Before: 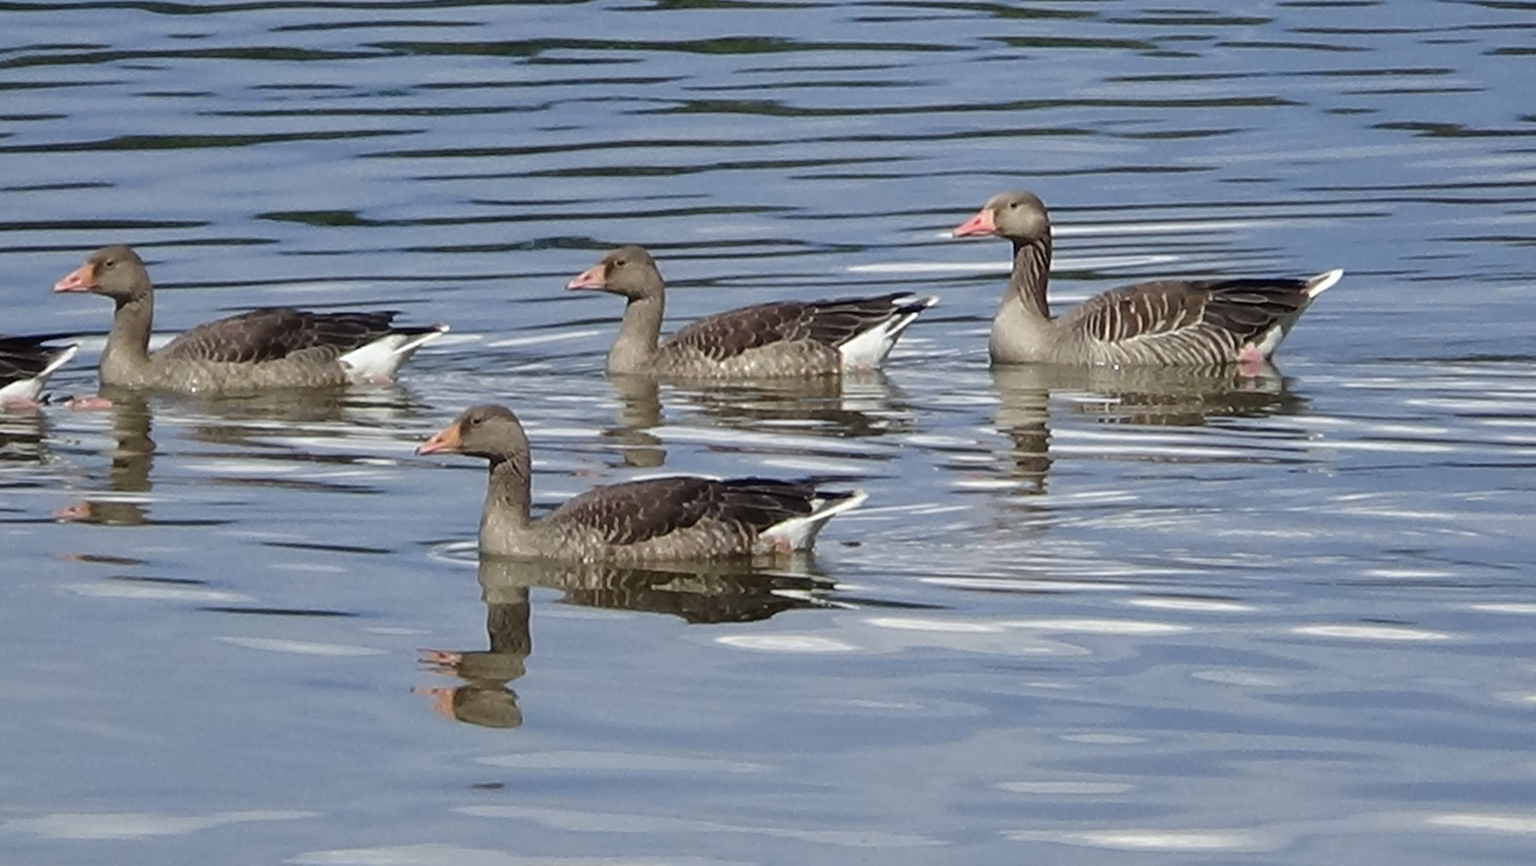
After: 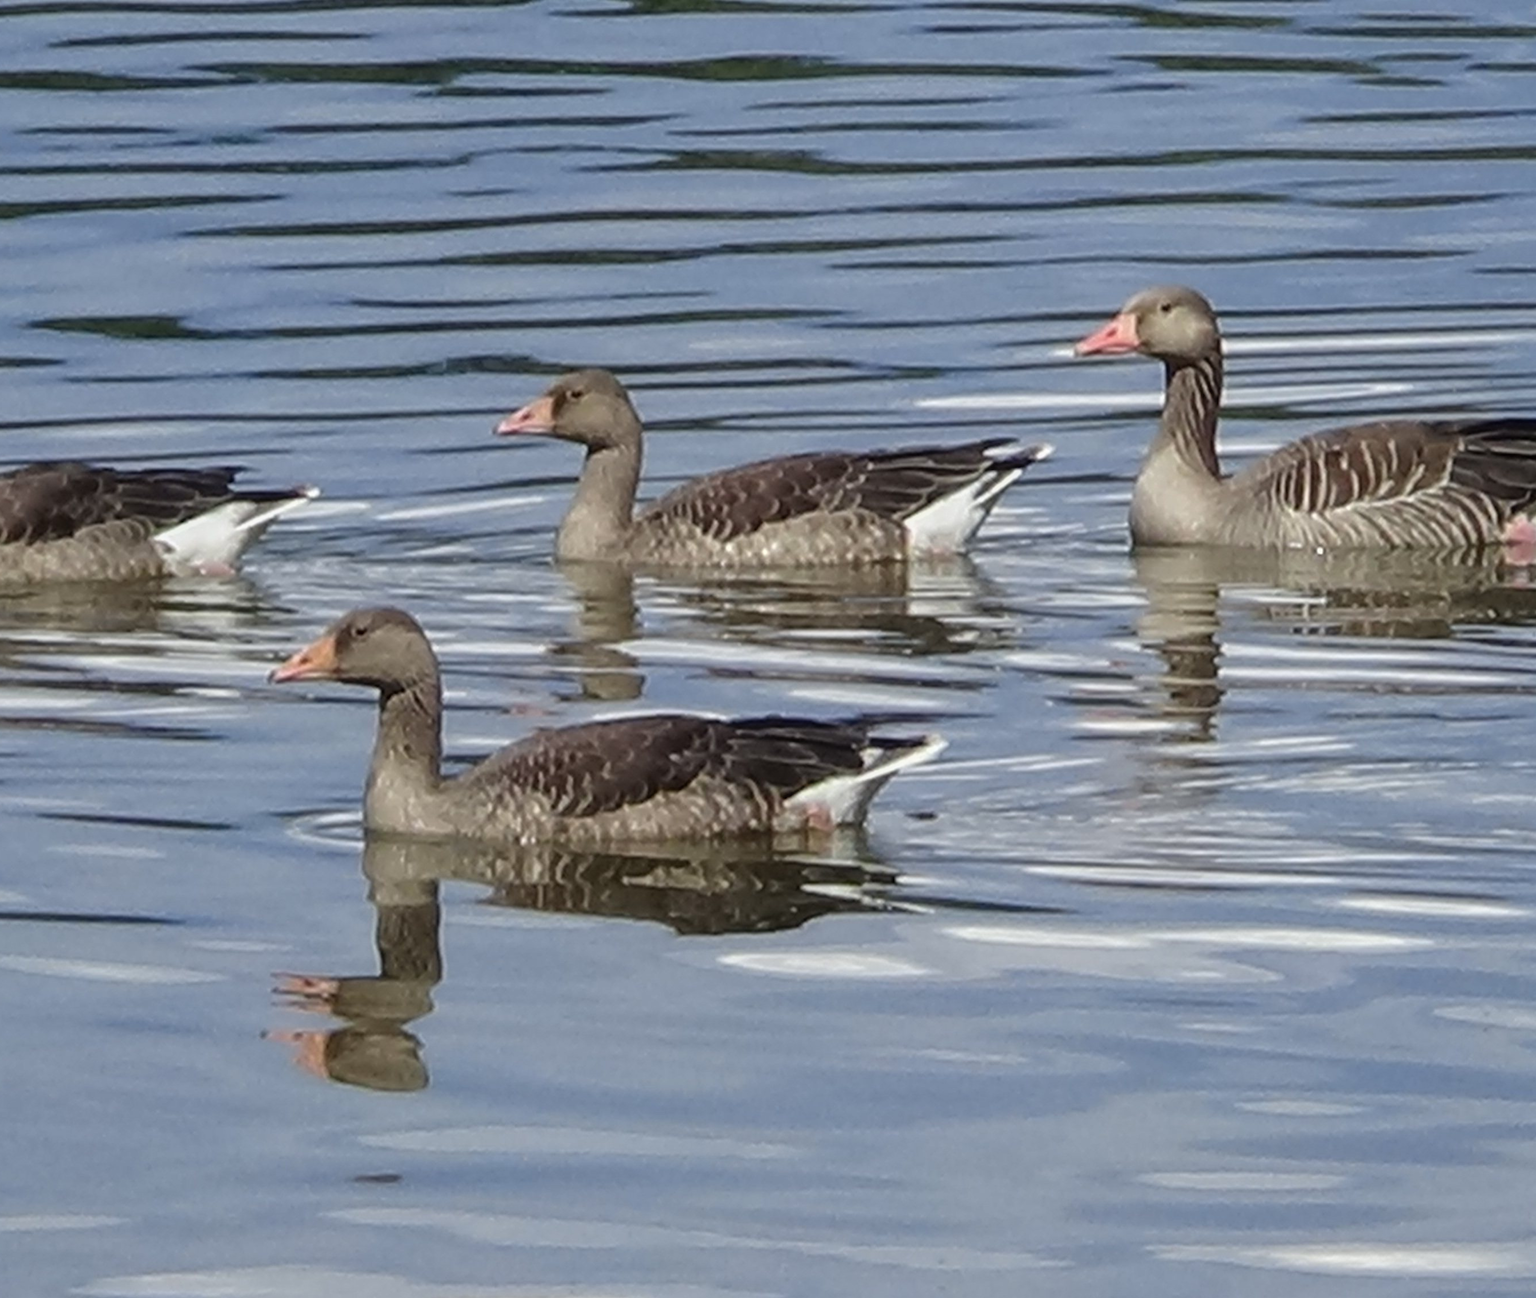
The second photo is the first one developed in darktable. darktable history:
crop and rotate: left 15.426%, right 17.897%
local contrast: detail 109%
